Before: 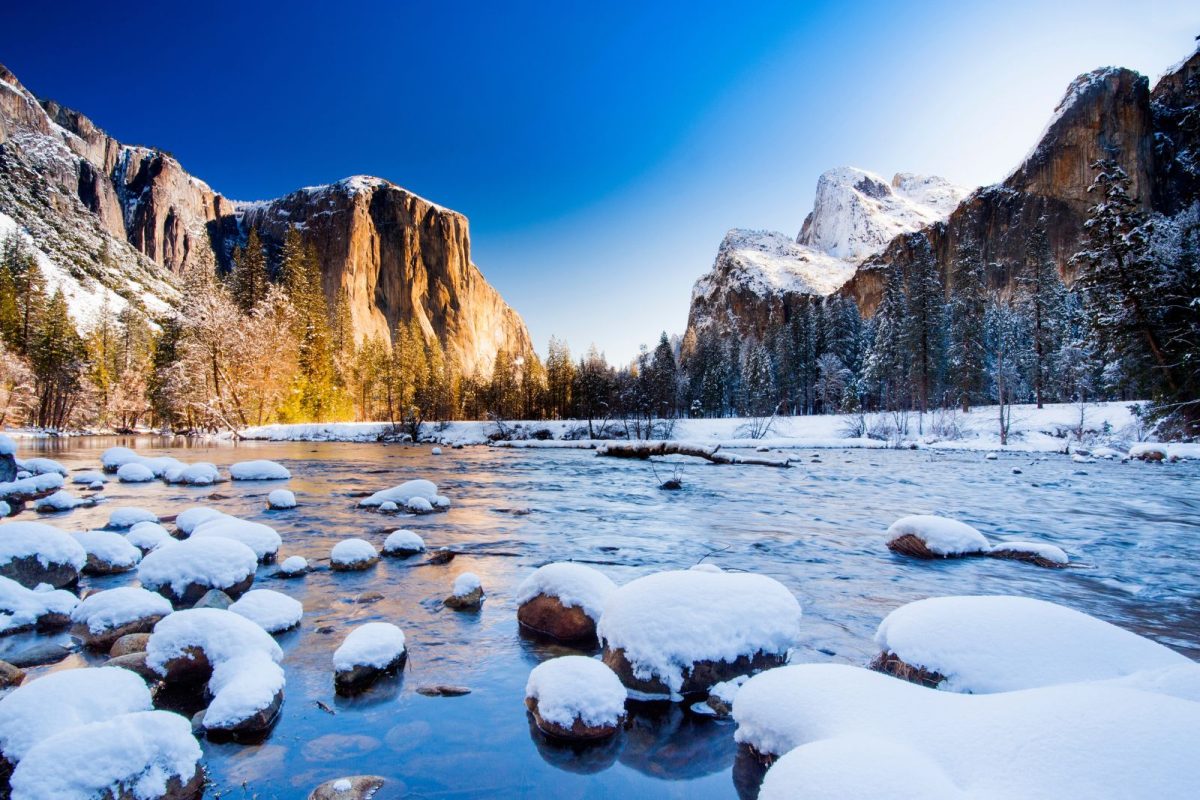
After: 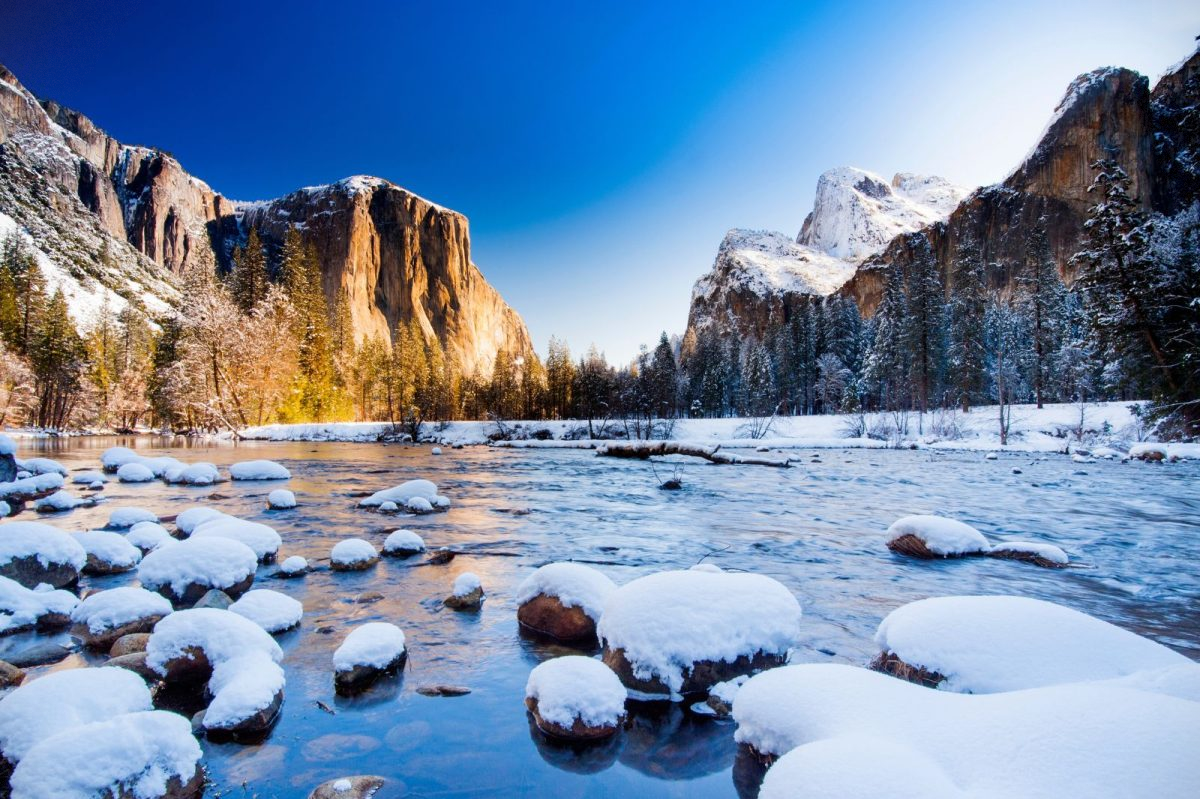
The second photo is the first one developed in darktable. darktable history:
crop: bottom 0.066%
vignetting: fall-off start 100.95%, dithering 8-bit output, unbound false
